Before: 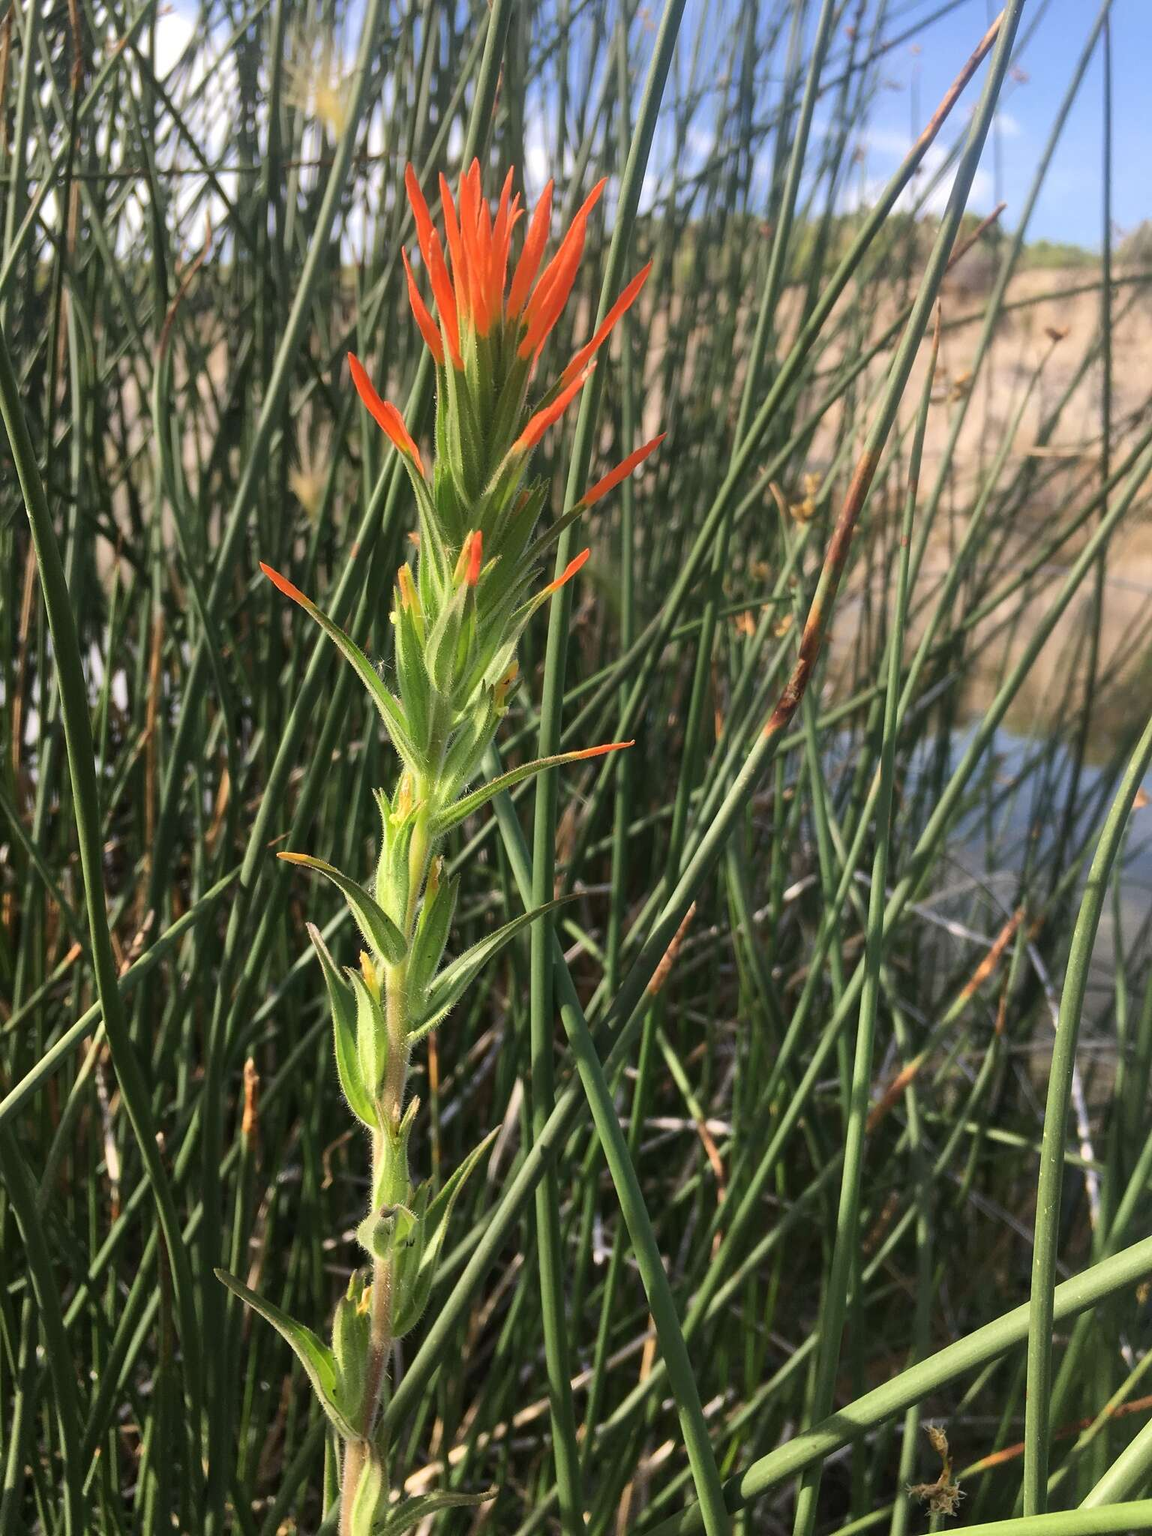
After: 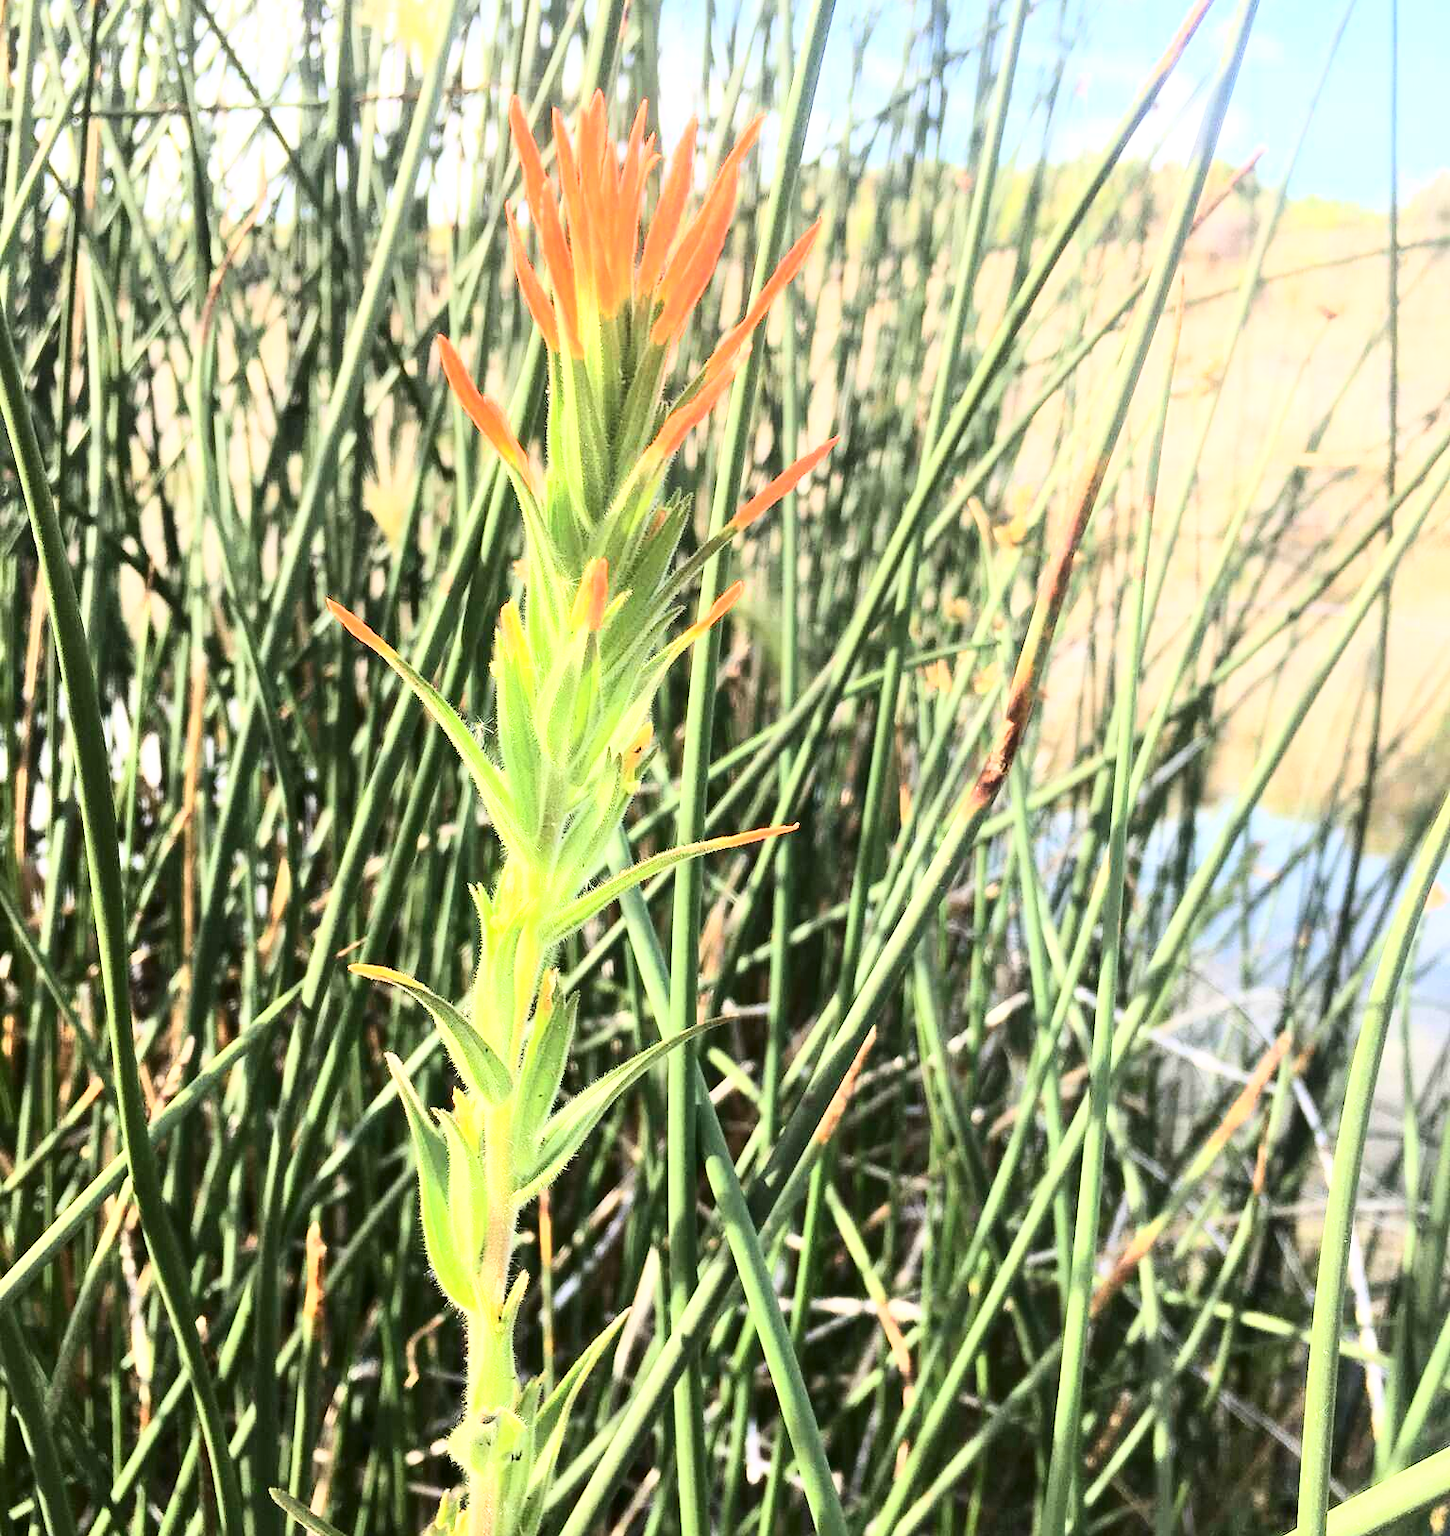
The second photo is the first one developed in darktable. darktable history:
crop and rotate: top 5.662%, bottom 14.893%
exposure: black level correction 0, exposure 1.001 EV, compensate highlight preservation false
base curve: curves: ch0 [(0, 0) (0.005, 0.002) (0.15, 0.3) (0.4, 0.7) (0.75, 0.95) (1, 1)]
contrast brightness saturation: contrast 0.282
